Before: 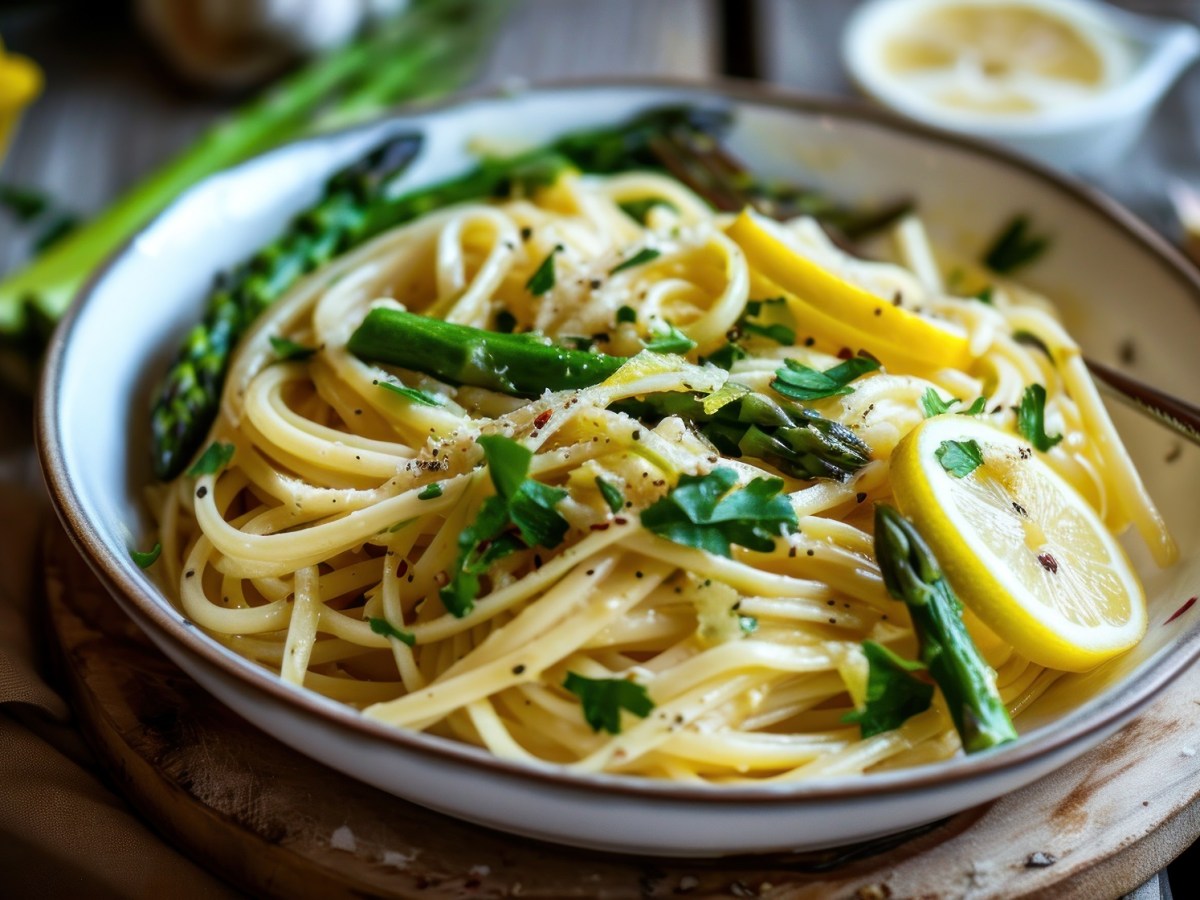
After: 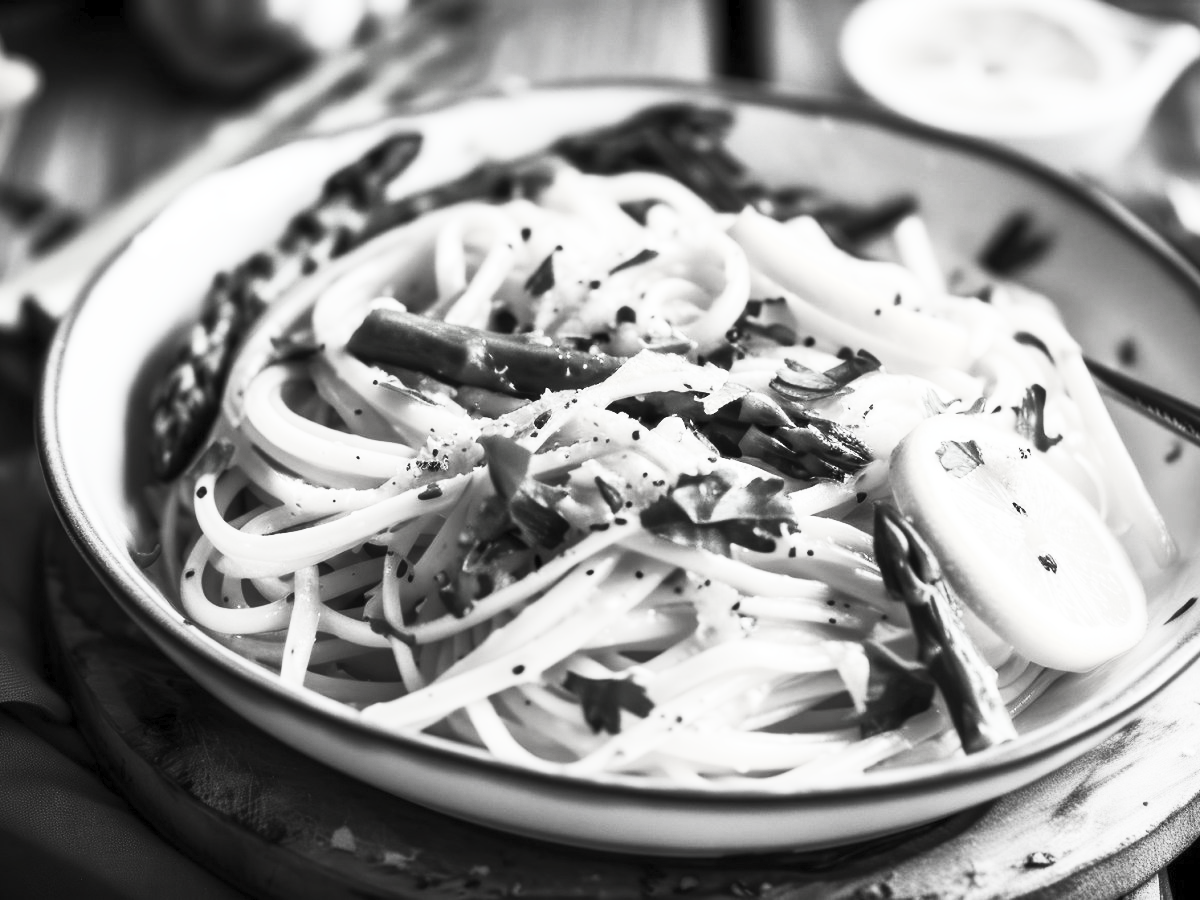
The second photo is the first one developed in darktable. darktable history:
contrast brightness saturation: contrast 0.549, brightness 0.451, saturation -0.983
